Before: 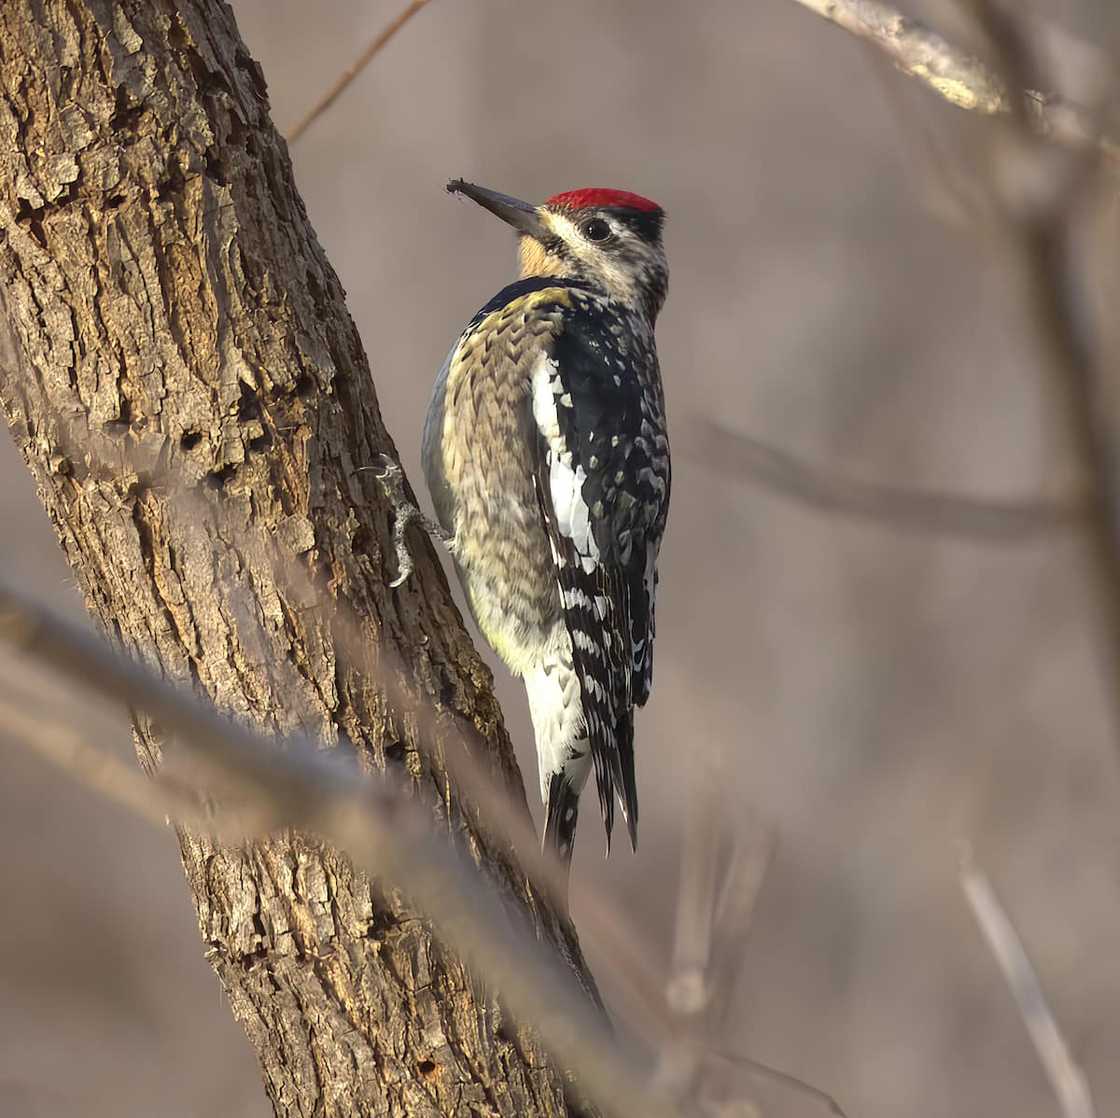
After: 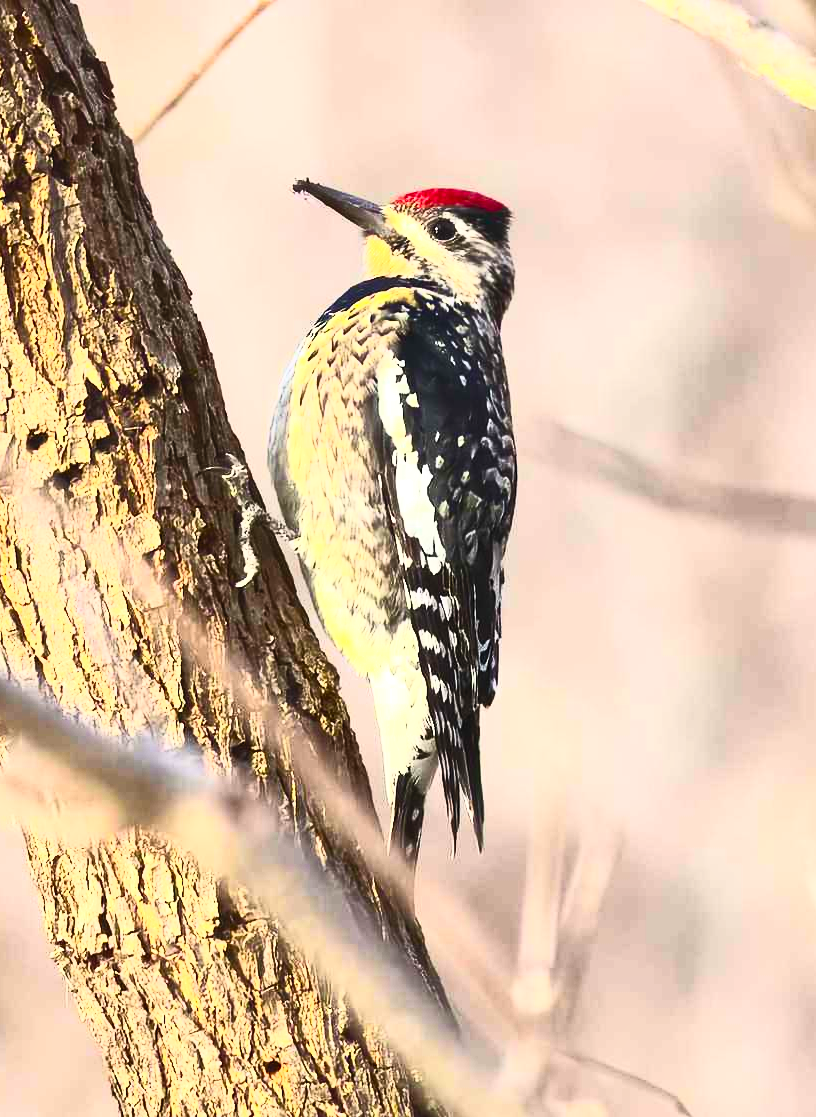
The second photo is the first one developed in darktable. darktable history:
crop: left 13.78%, right 13.349%
tone equalizer: -8 EV -0.422 EV, -7 EV -0.405 EV, -6 EV -0.322 EV, -5 EV -0.222 EV, -3 EV 0.25 EV, -2 EV 0.323 EV, -1 EV 0.378 EV, +0 EV 0.394 EV
contrast brightness saturation: contrast 0.82, brightness 0.601, saturation 0.592
